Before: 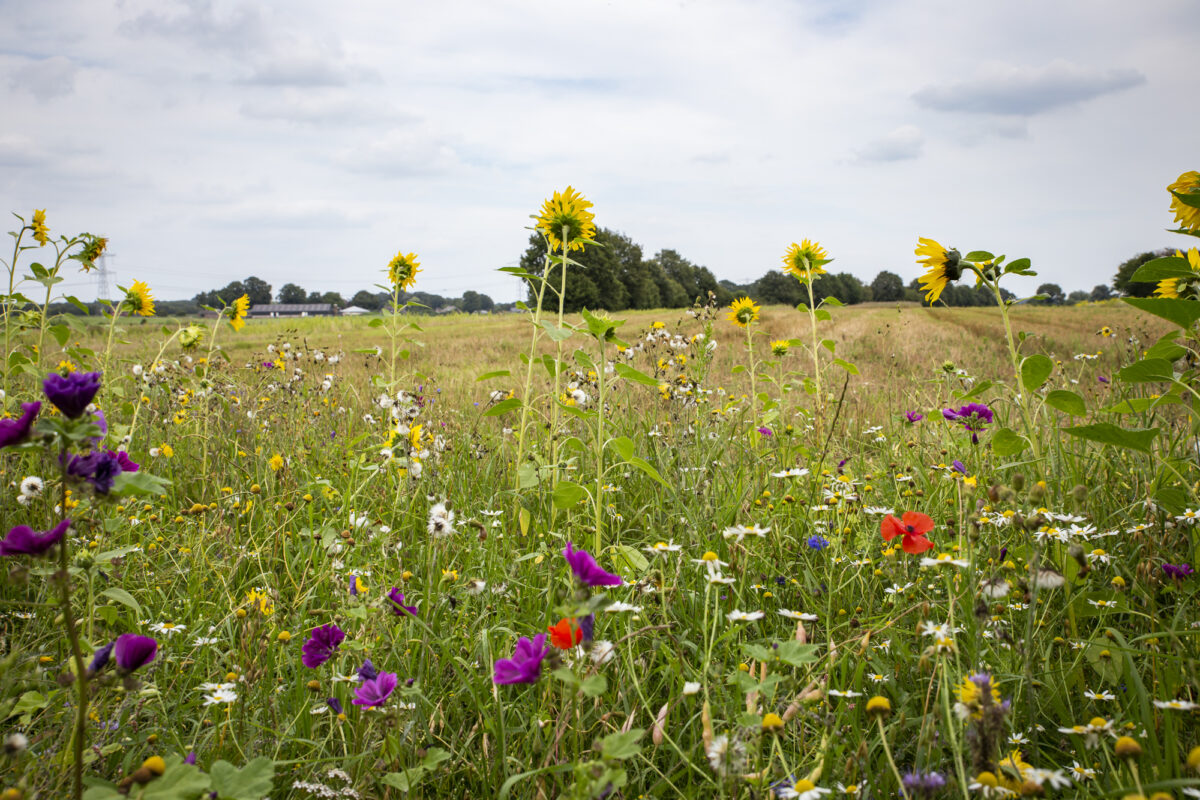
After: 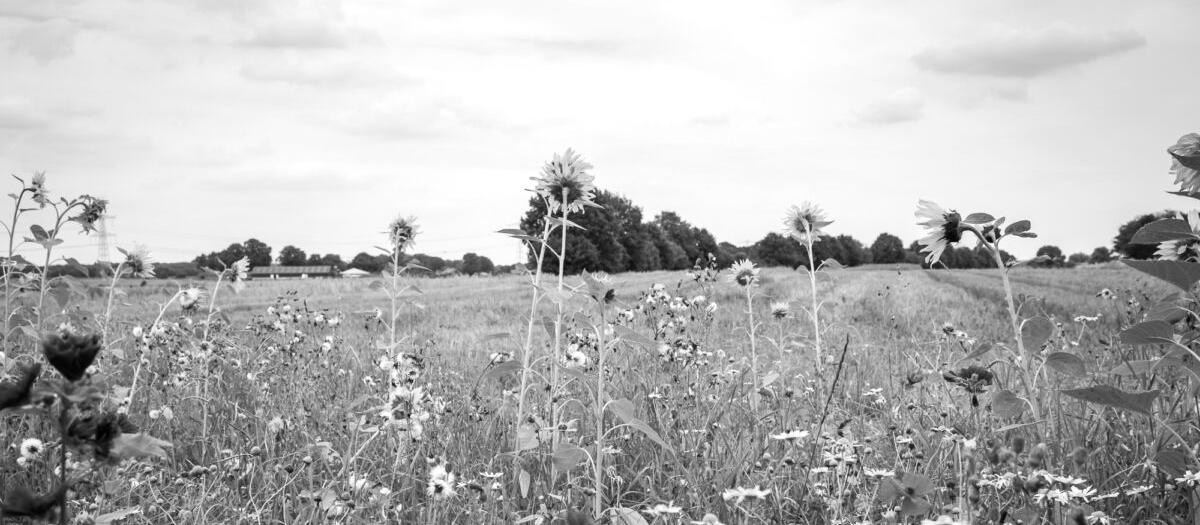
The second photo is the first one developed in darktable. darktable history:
contrast brightness saturation: contrast 0.11, saturation -0.17
crop and rotate: top 4.848%, bottom 29.503%
monochrome: a 2.21, b -1.33, size 2.2
exposure: exposure 0.2 EV, compensate highlight preservation false
